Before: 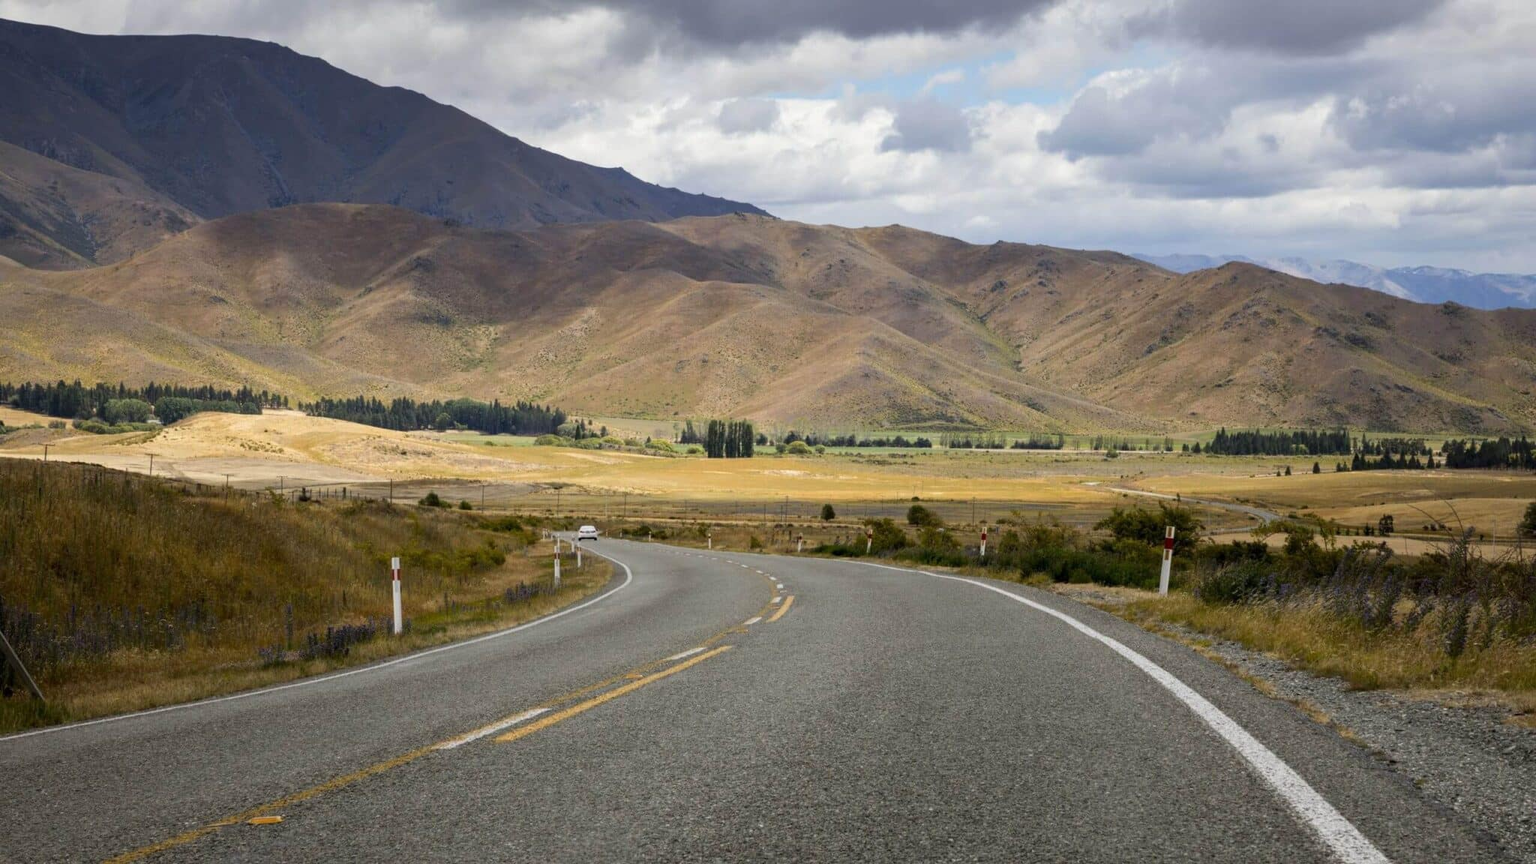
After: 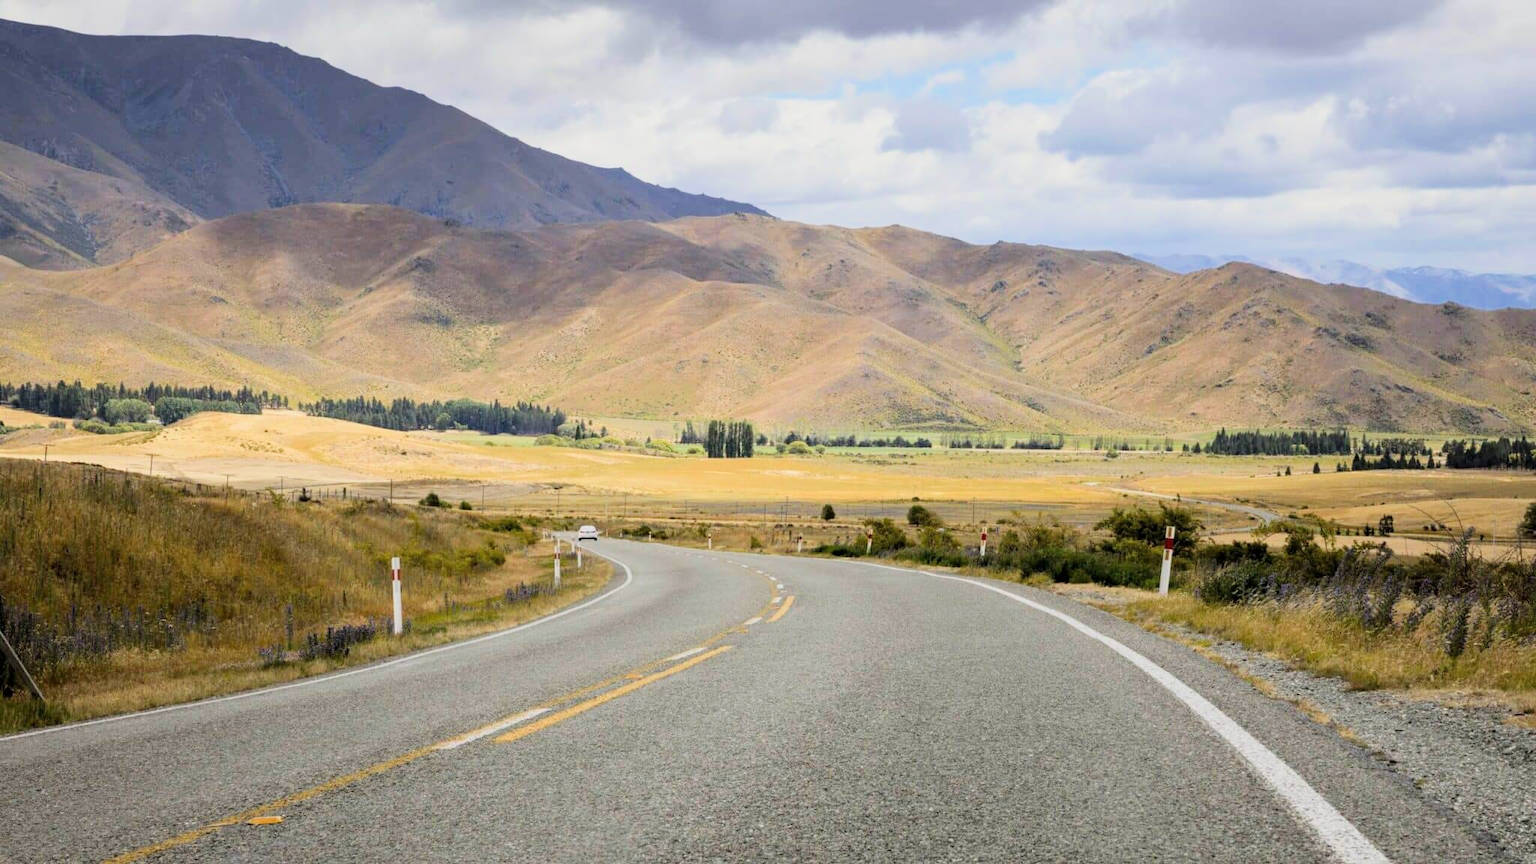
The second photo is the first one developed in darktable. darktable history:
exposure: black level correction 0, exposure 1.2 EV, compensate highlight preservation false
filmic rgb: black relative exposure -7.15 EV, white relative exposure 5.36 EV, hardness 3.02, color science v6 (2022)
